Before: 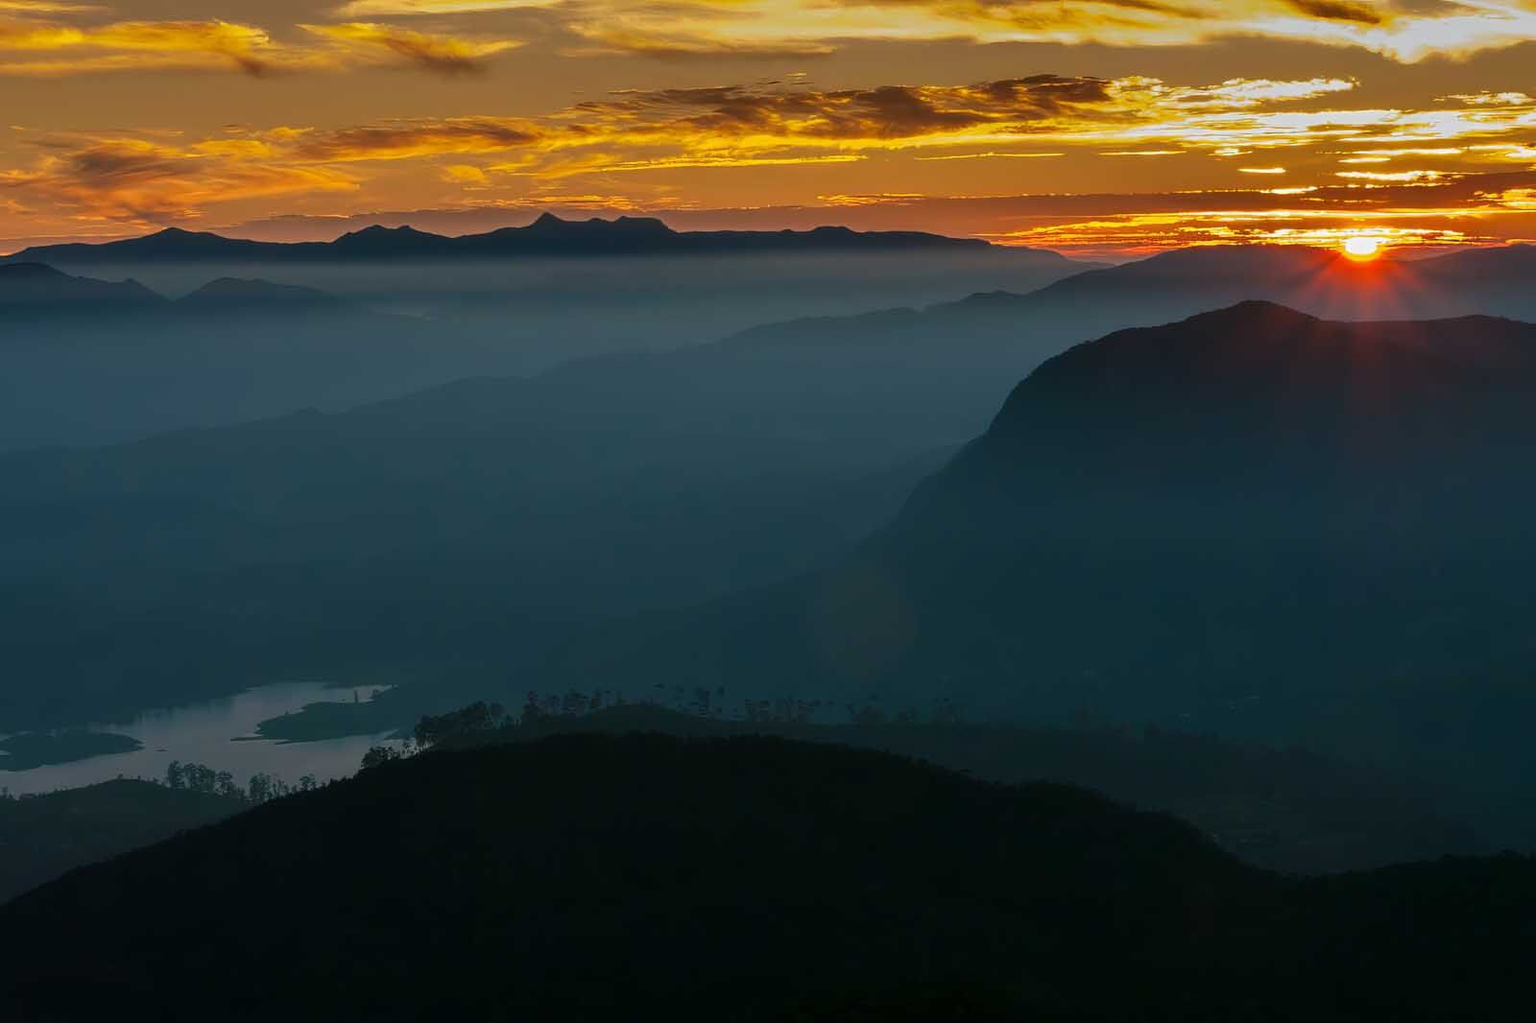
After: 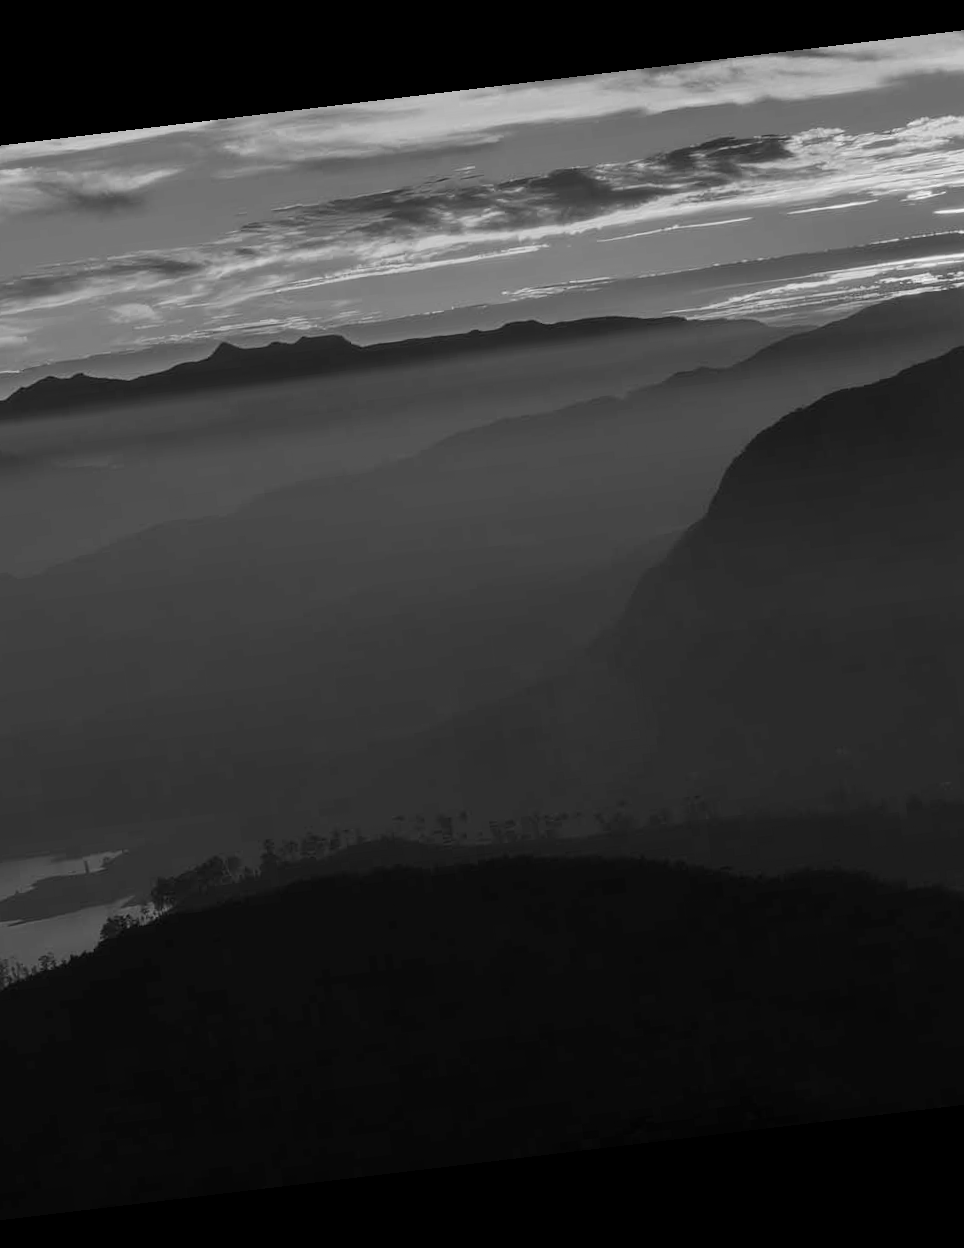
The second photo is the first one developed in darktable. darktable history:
monochrome: on, module defaults
crop: left 21.496%, right 22.254%
rotate and perspective: rotation -6.83°, automatic cropping off
